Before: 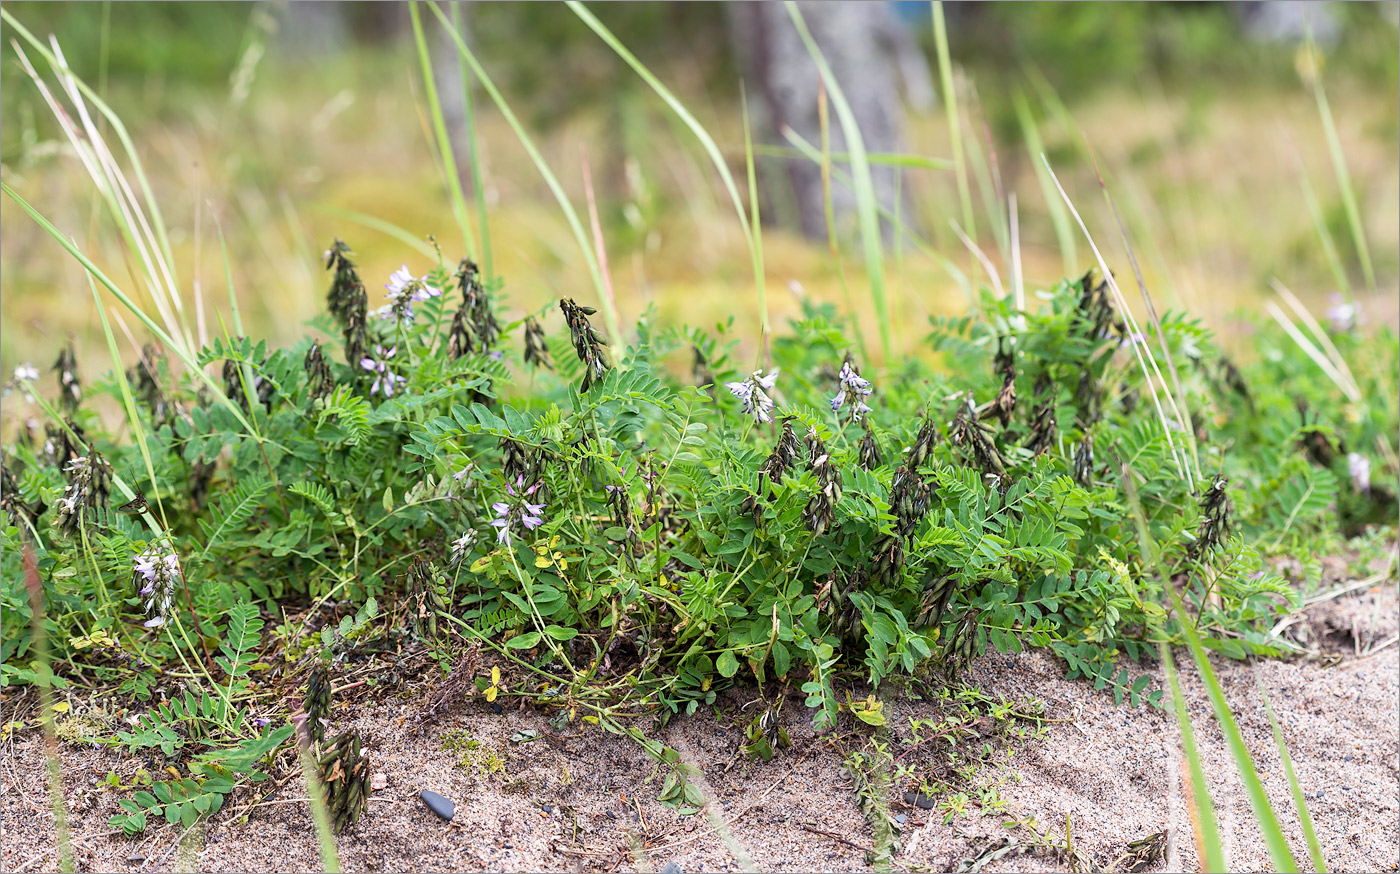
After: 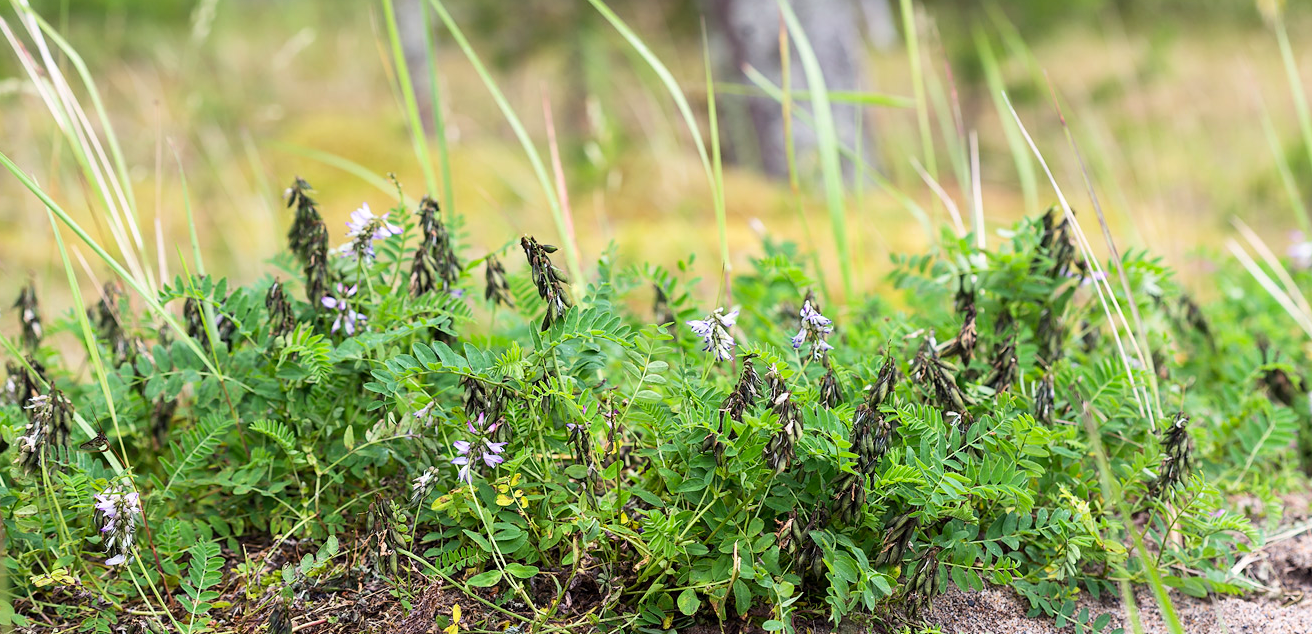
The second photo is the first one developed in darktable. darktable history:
contrast brightness saturation: contrast 0.098, brightness 0.029, saturation 0.095
tone equalizer: mask exposure compensation -0.499 EV
crop: left 2.805%, top 7.179%, right 3.458%, bottom 20.278%
